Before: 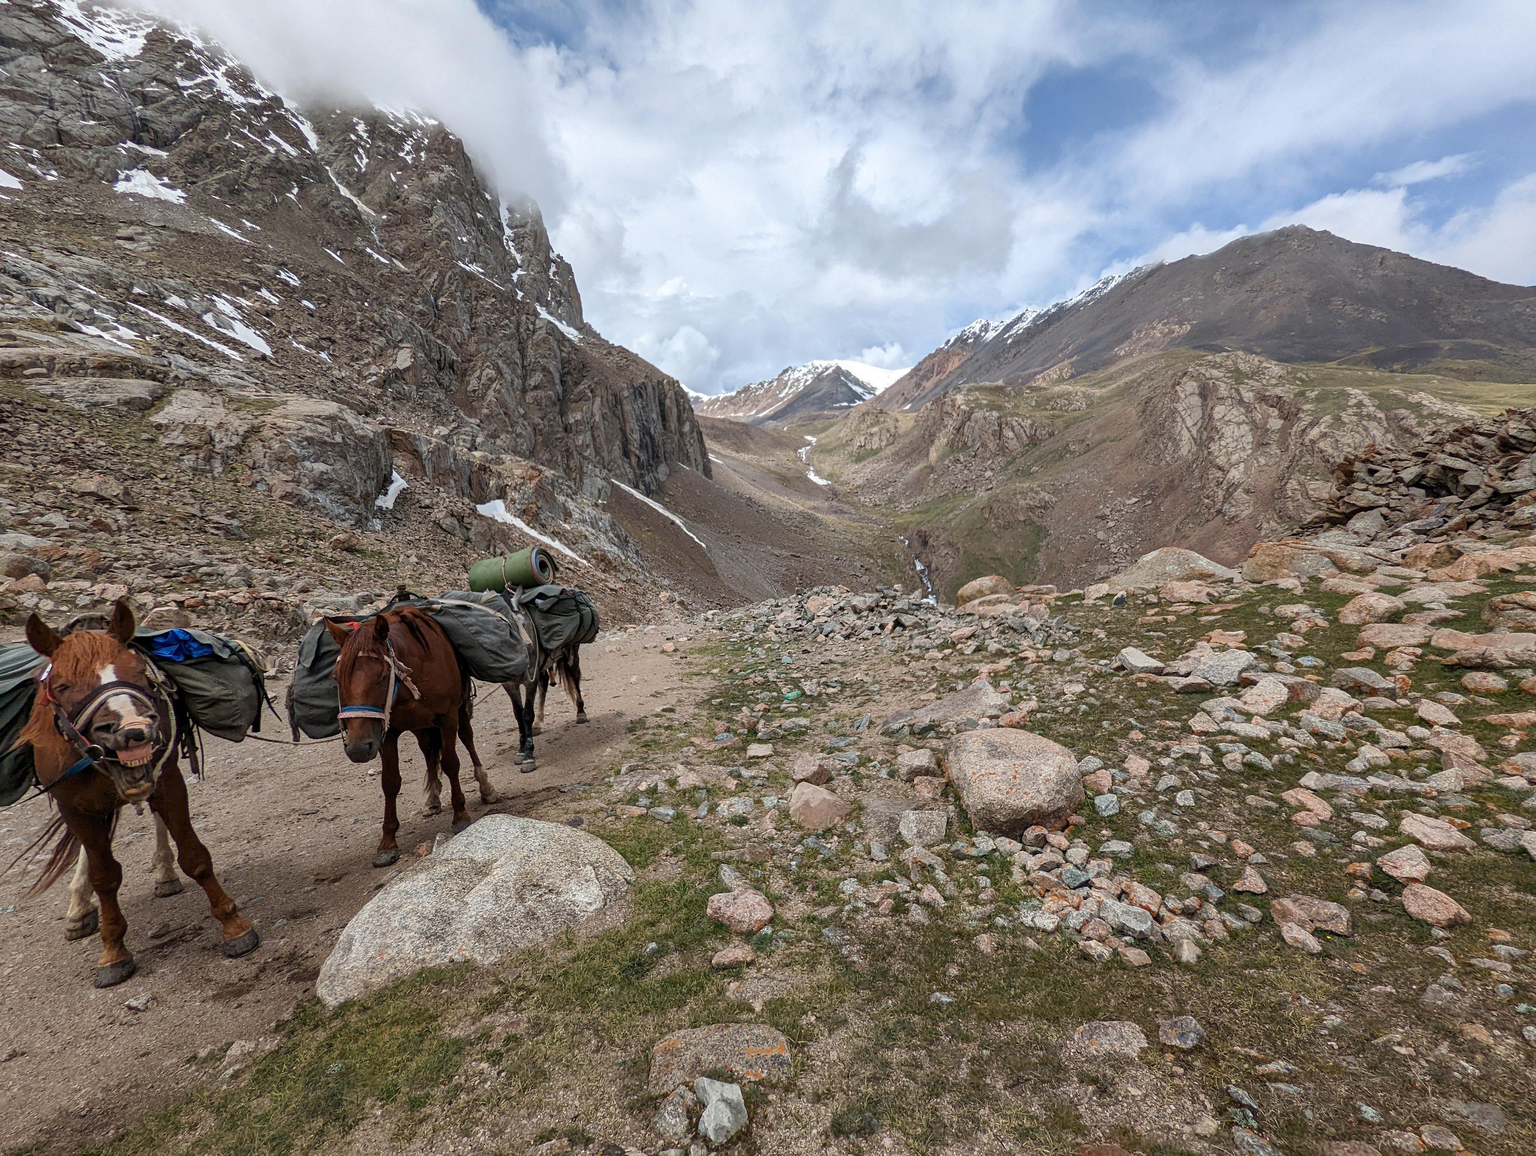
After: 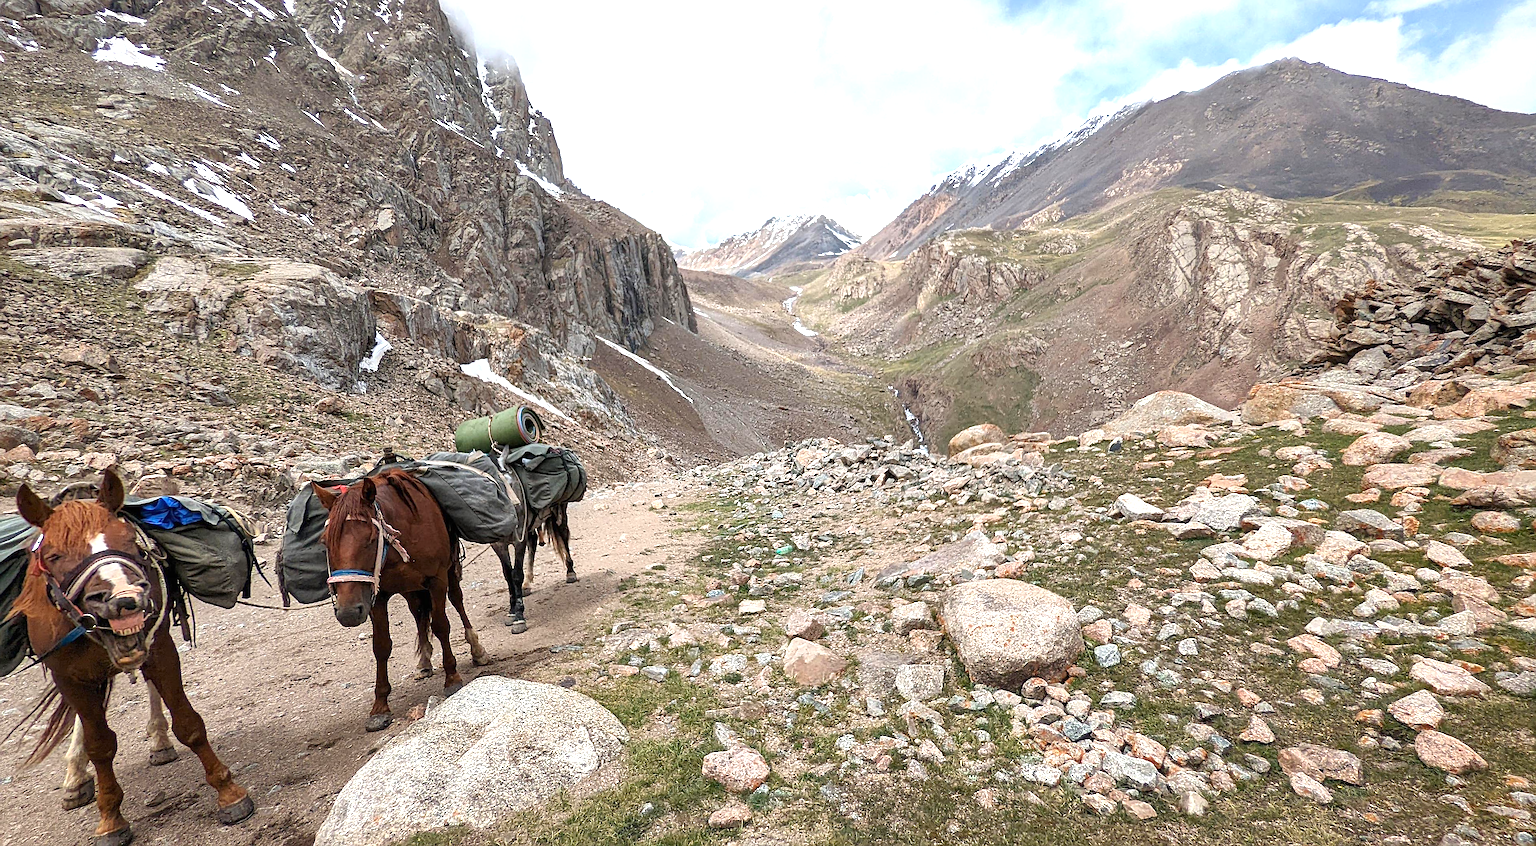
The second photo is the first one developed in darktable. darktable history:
crop: top 11.038%, bottom 13.962%
sharpen: on, module defaults
rotate and perspective: rotation -1.32°, lens shift (horizontal) -0.031, crop left 0.015, crop right 0.985, crop top 0.047, crop bottom 0.982
vignetting: brightness -0.233, saturation 0.141
exposure: black level correction 0, exposure 1 EV, compensate exposure bias true, compensate highlight preservation false
white balance: emerald 1
